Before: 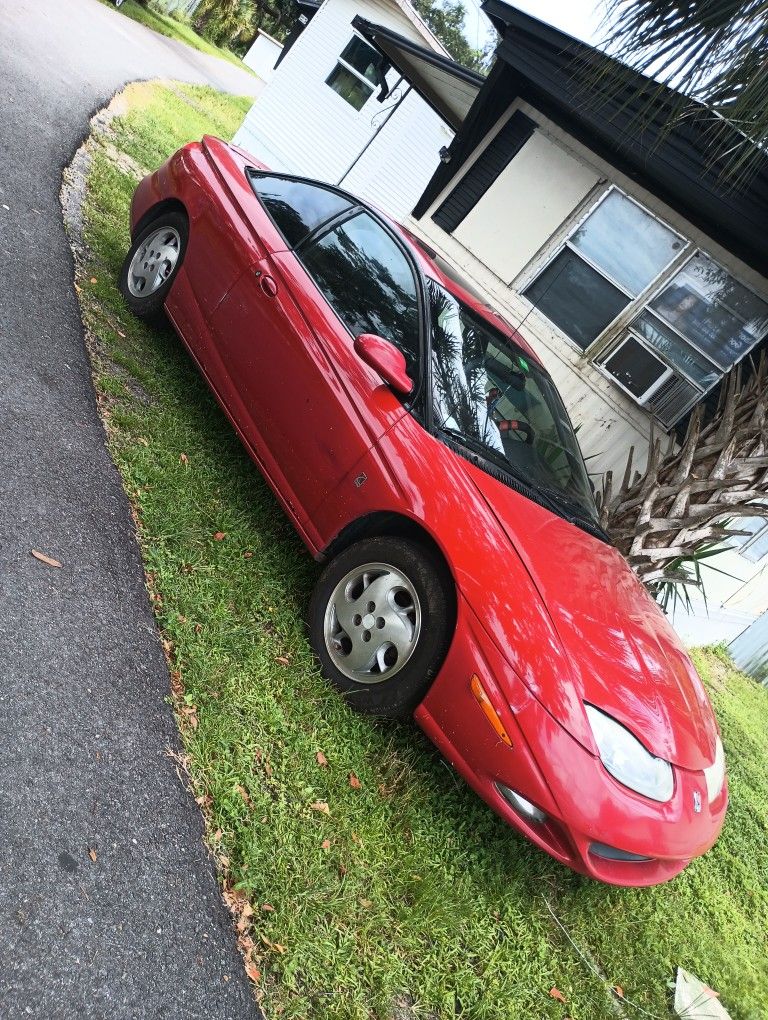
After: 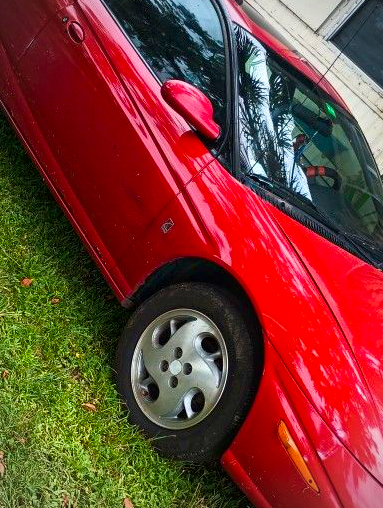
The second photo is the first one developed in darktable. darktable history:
vignetting: fall-off radius 61.23%
local contrast: highlights 101%, shadows 102%, detail 119%, midtone range 0.2
velvia: strength 51.49%, mid-tones bias 0.506
crop: left 25.147%, top 24.936%, right 24.912%, bottom 25.229%
